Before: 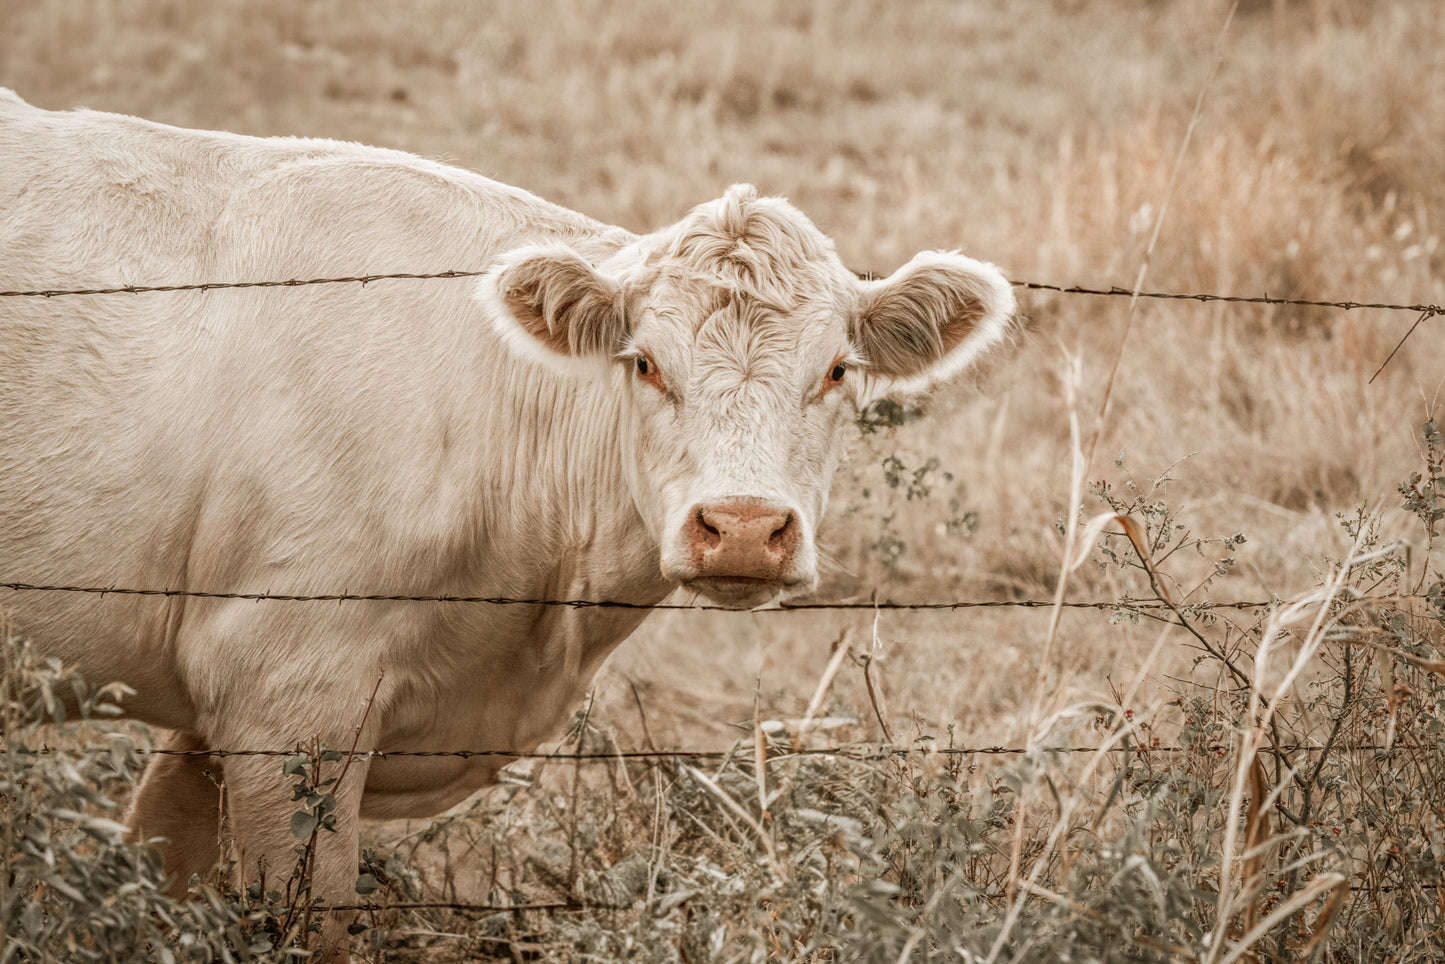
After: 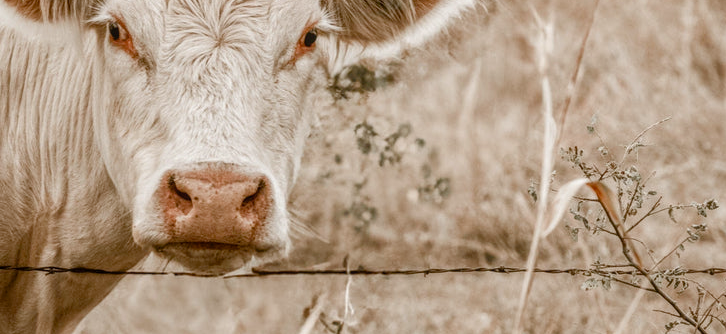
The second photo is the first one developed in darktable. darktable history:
crop: left 36.607%, top 34.735%, right 13.146%, bottom 30.611%
color balance rgb: perceptual saturation grading › global saturation 20%, perceptual saturation grading › highlights -50%, perceptual saturation grading › shadows 30%
local contrast: detail 110%
